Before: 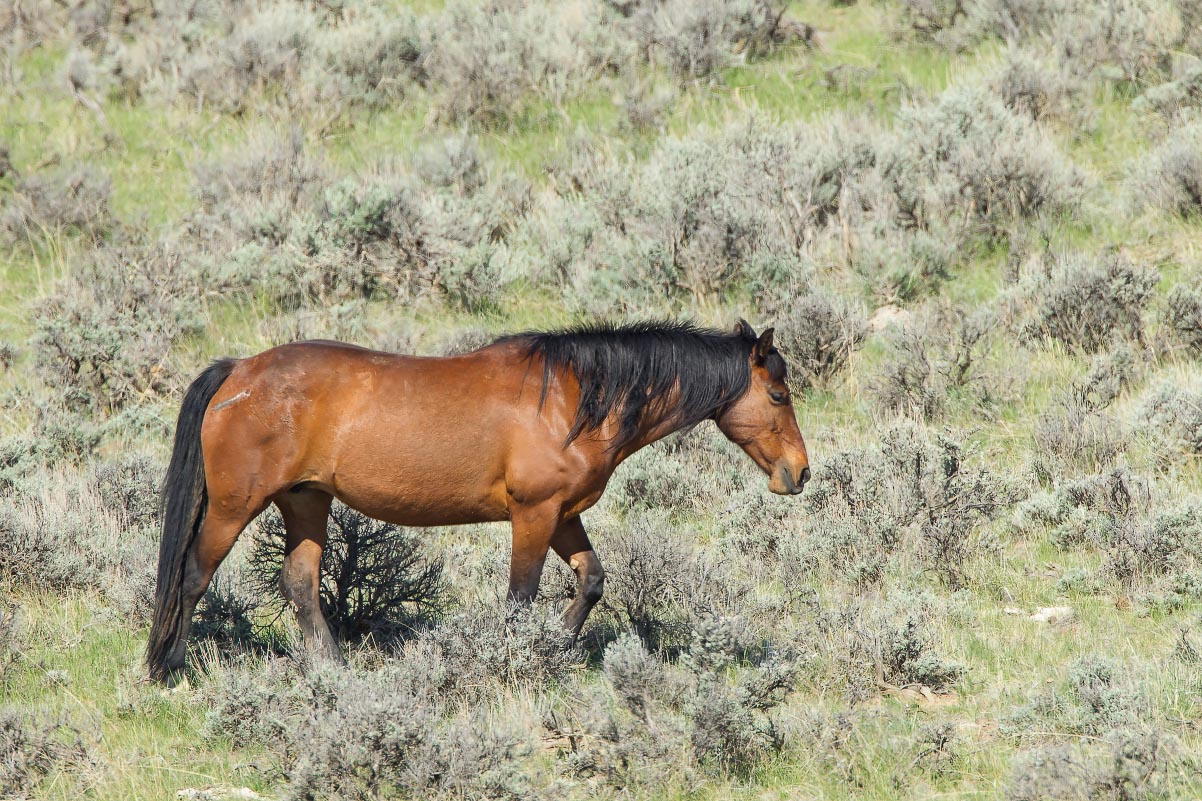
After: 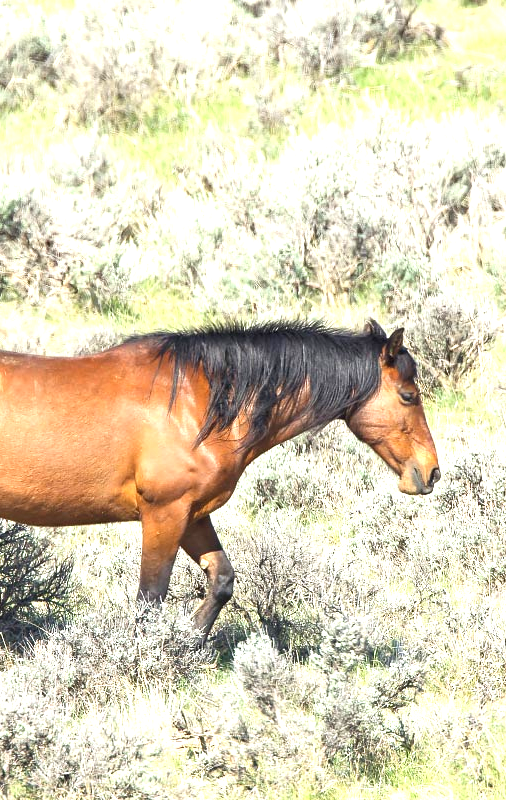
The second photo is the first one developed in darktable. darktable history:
crop: left 30.812%, right 27.042%
exposure: black level correction 0, exposure 1.199 EV, compensate highlight preservation false
